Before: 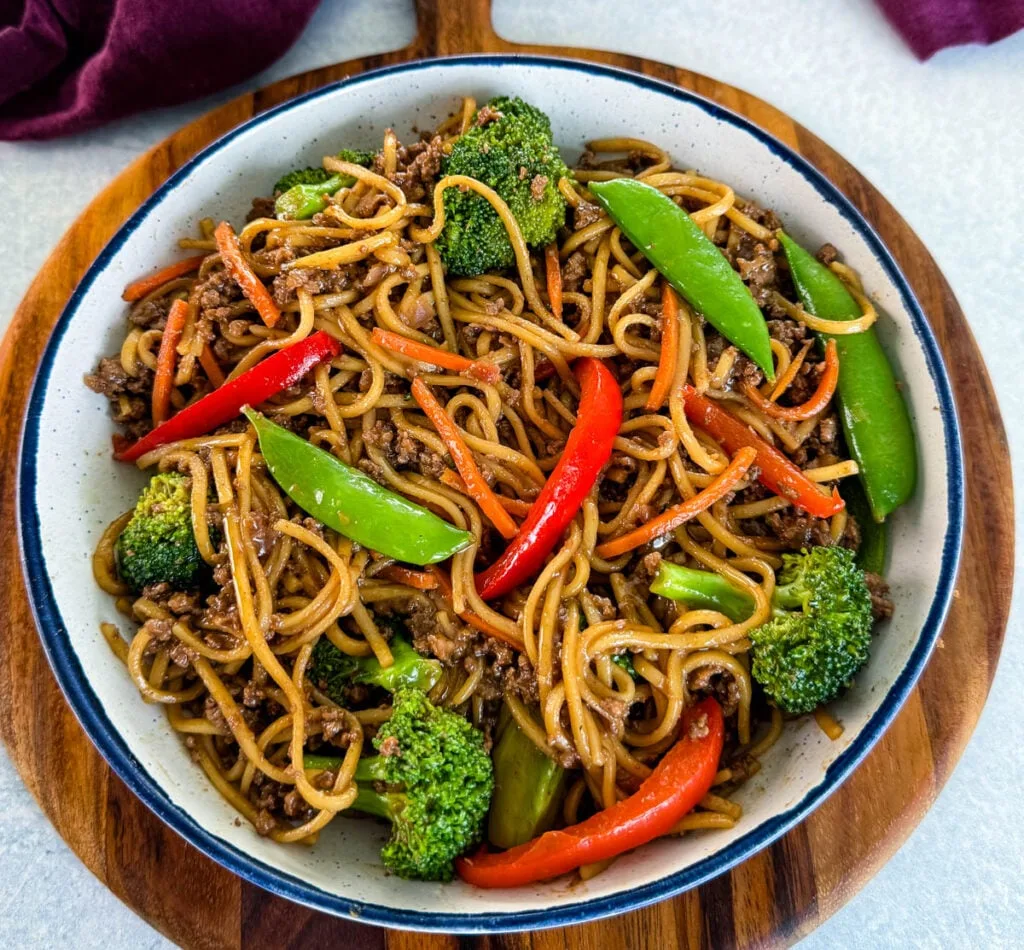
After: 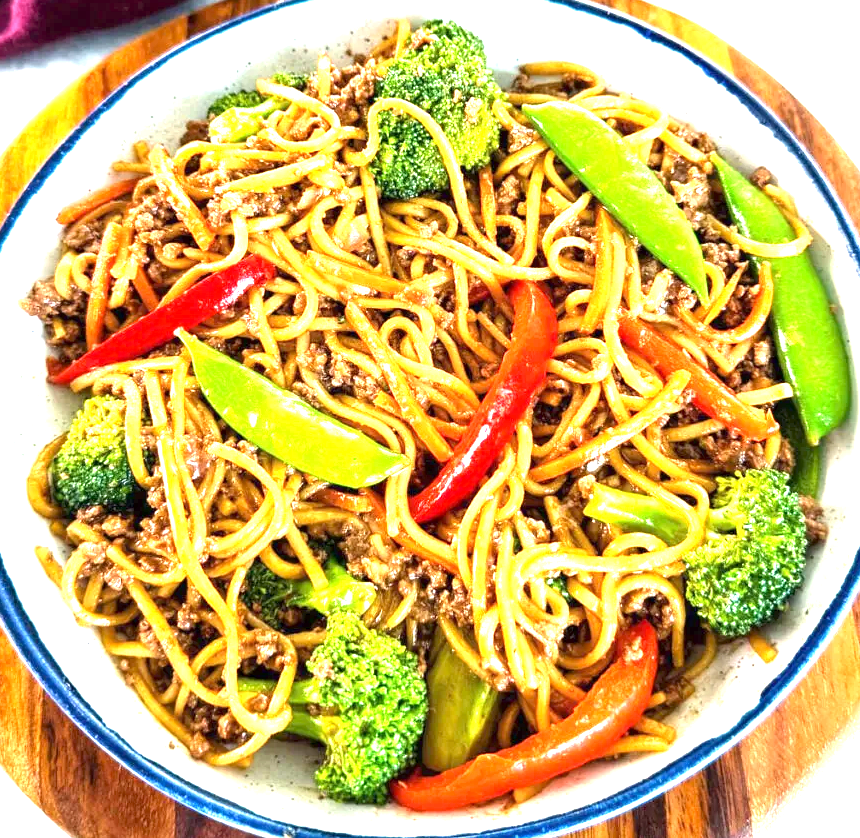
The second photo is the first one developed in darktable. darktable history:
exposure: exposure 2.207 EV, compensate highlight preservation false
crop: left 6.446%, top 8.188%, right 9.538%, bottom 3.548%
